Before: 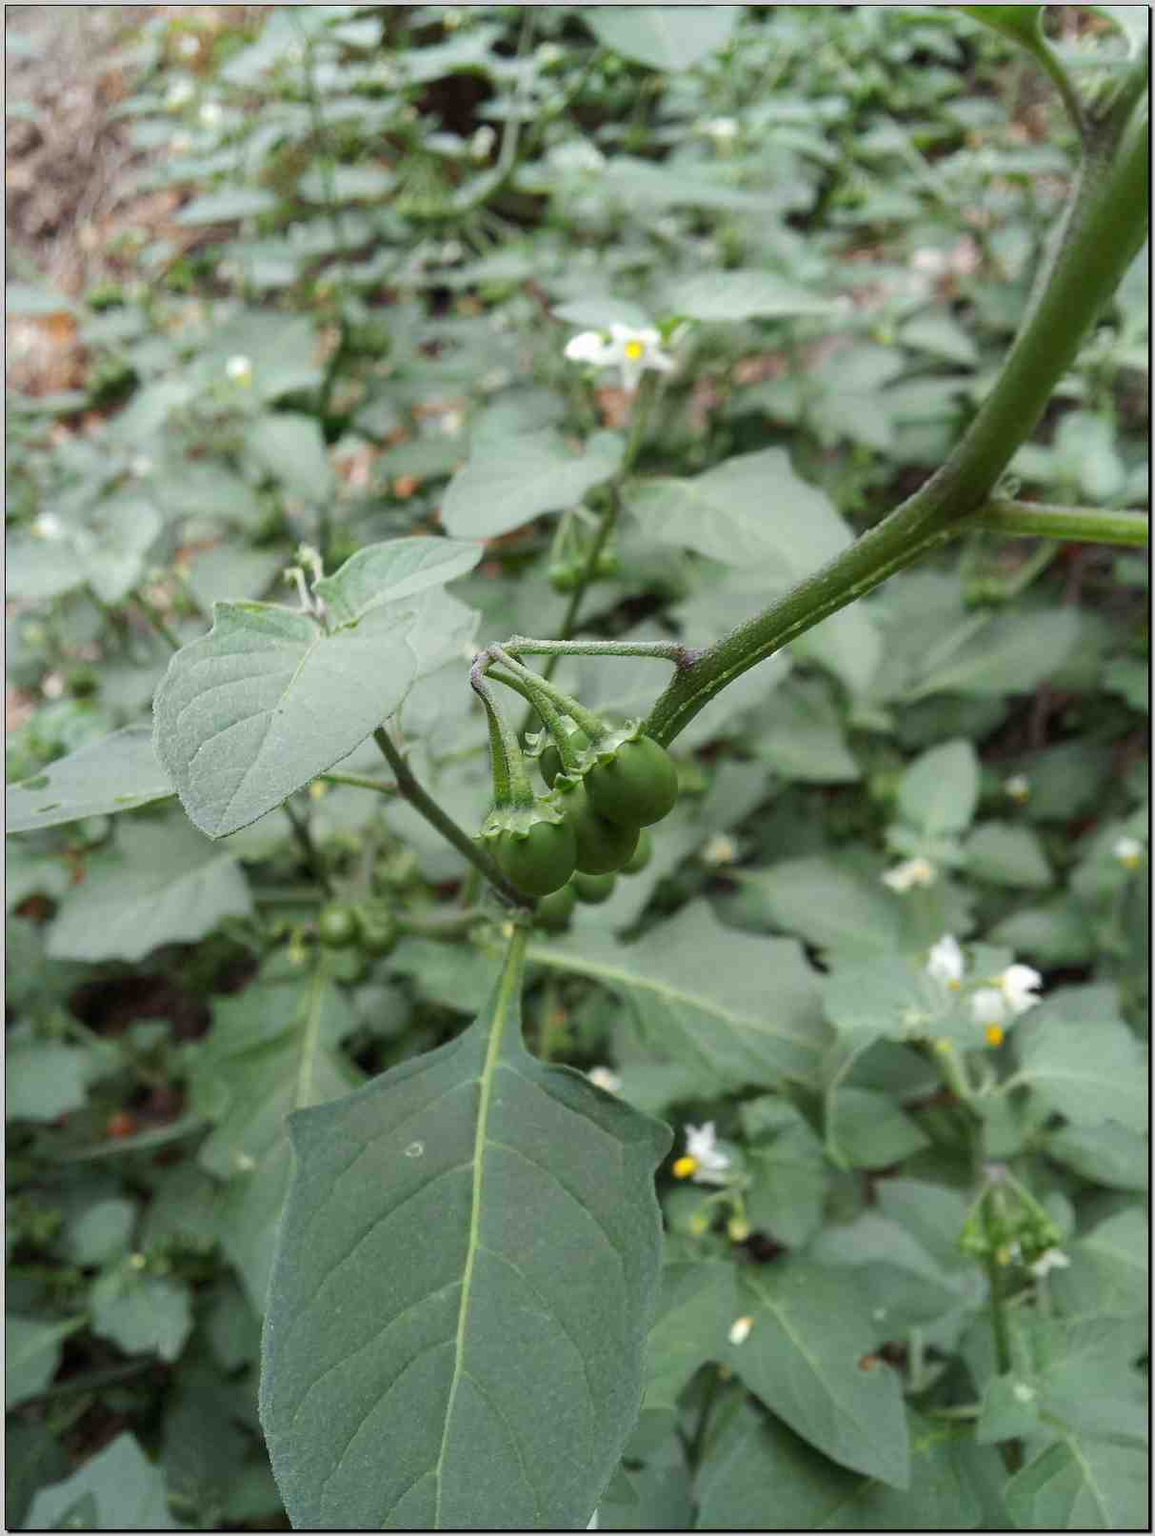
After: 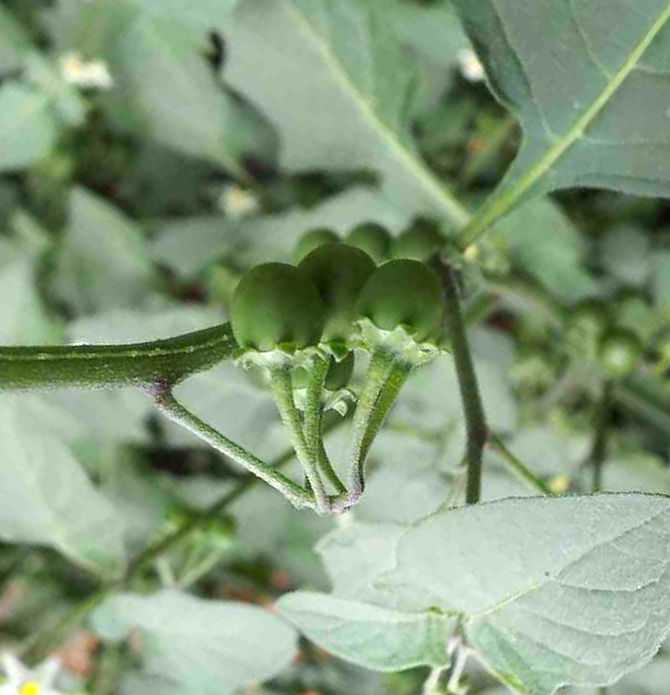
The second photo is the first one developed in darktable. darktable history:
exposure: exposure 0.371 EV, compensate exposure bias true, compensate highlight preservation false
crop and rotate: angle 147.16°, left 9.165%, top 15.611%, right 4.574%, bottom 17.065%
